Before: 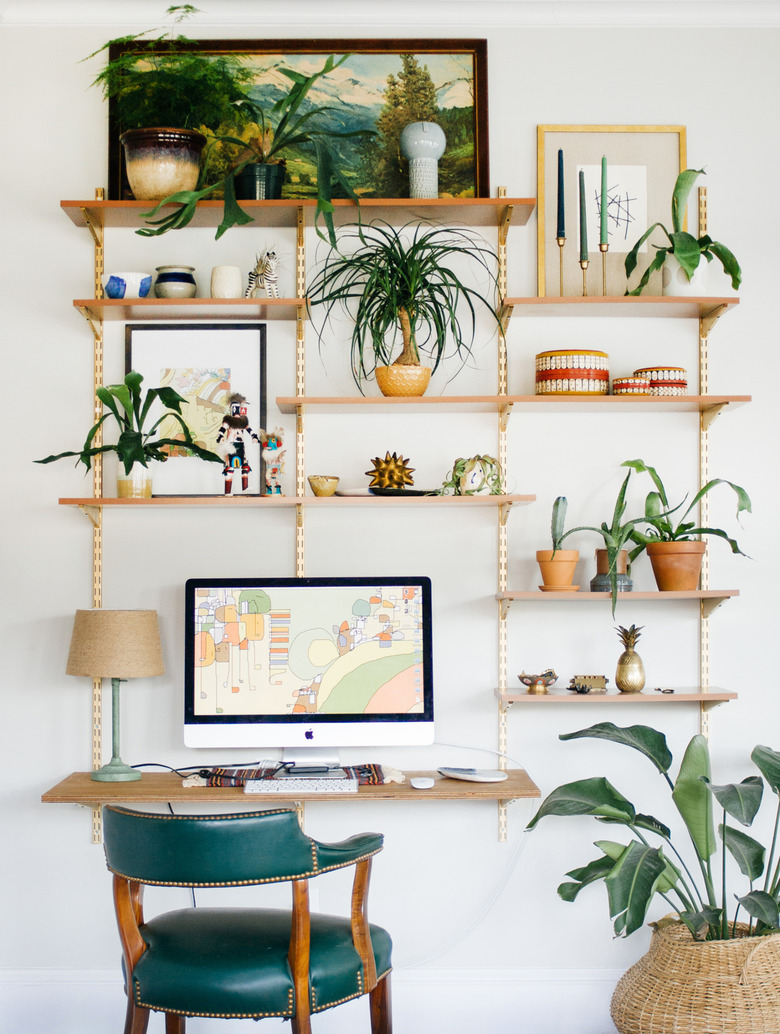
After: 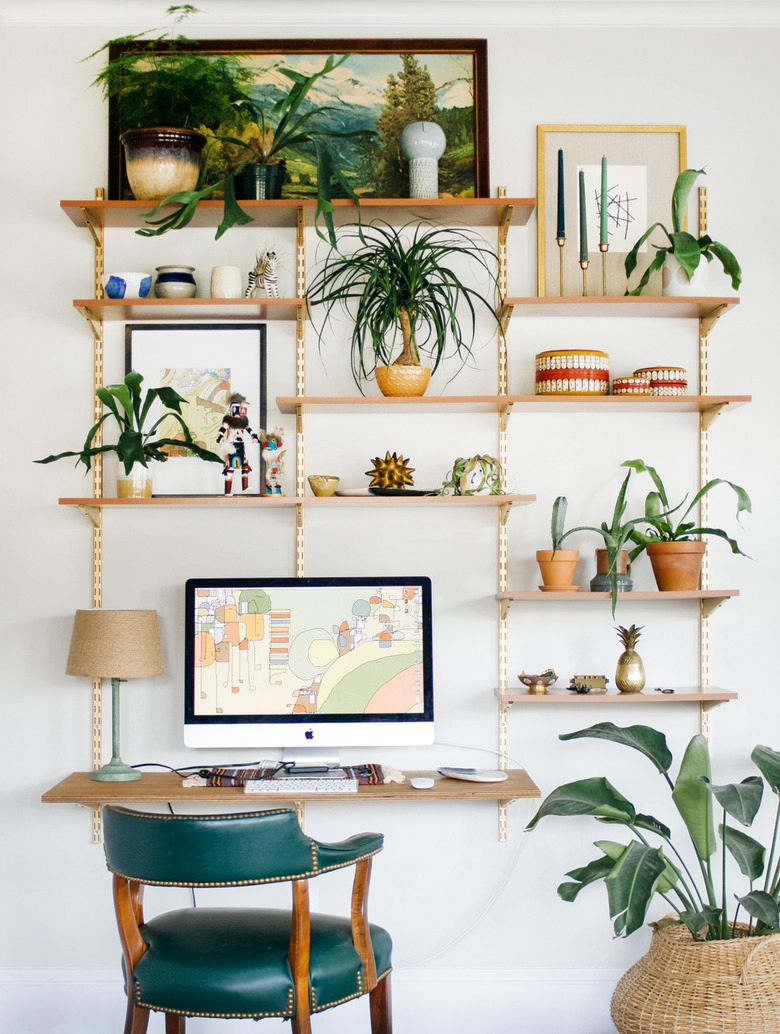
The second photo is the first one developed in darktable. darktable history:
local contrast: mode bilateral grid, contrast 19, coarseness 51, detail 119%, midtone range 0.2
